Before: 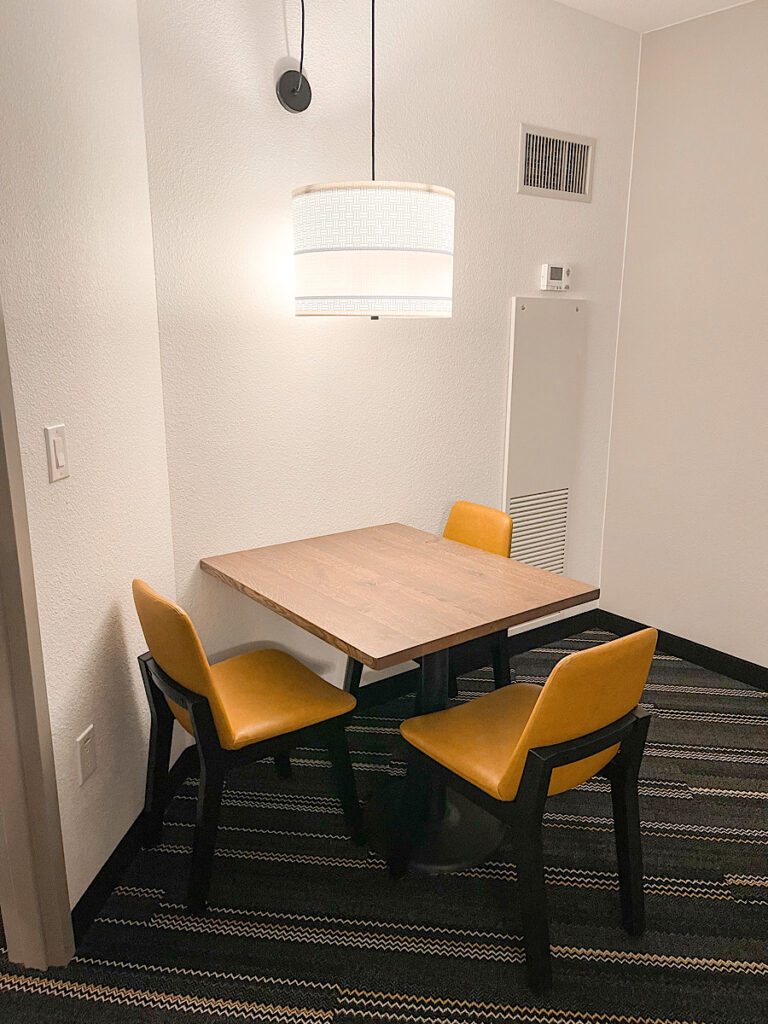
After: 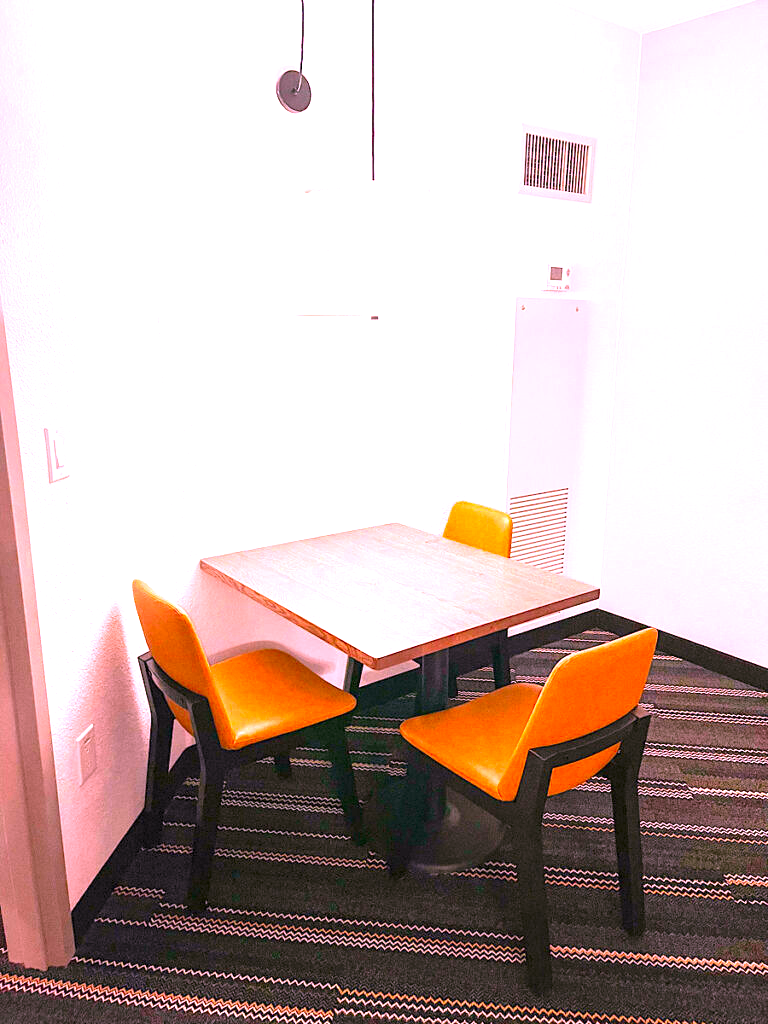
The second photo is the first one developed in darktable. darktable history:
exposure: black level correction 0, exposure 1.474 EV, compensate exposure bias true, compensate highlight preservation false
color correction: highlights a* 19.17, highlights b* -11.69, saturation 1.66
local contrast: highlights 100%, shadows 103%, detail 119%, midtone range 0.2
